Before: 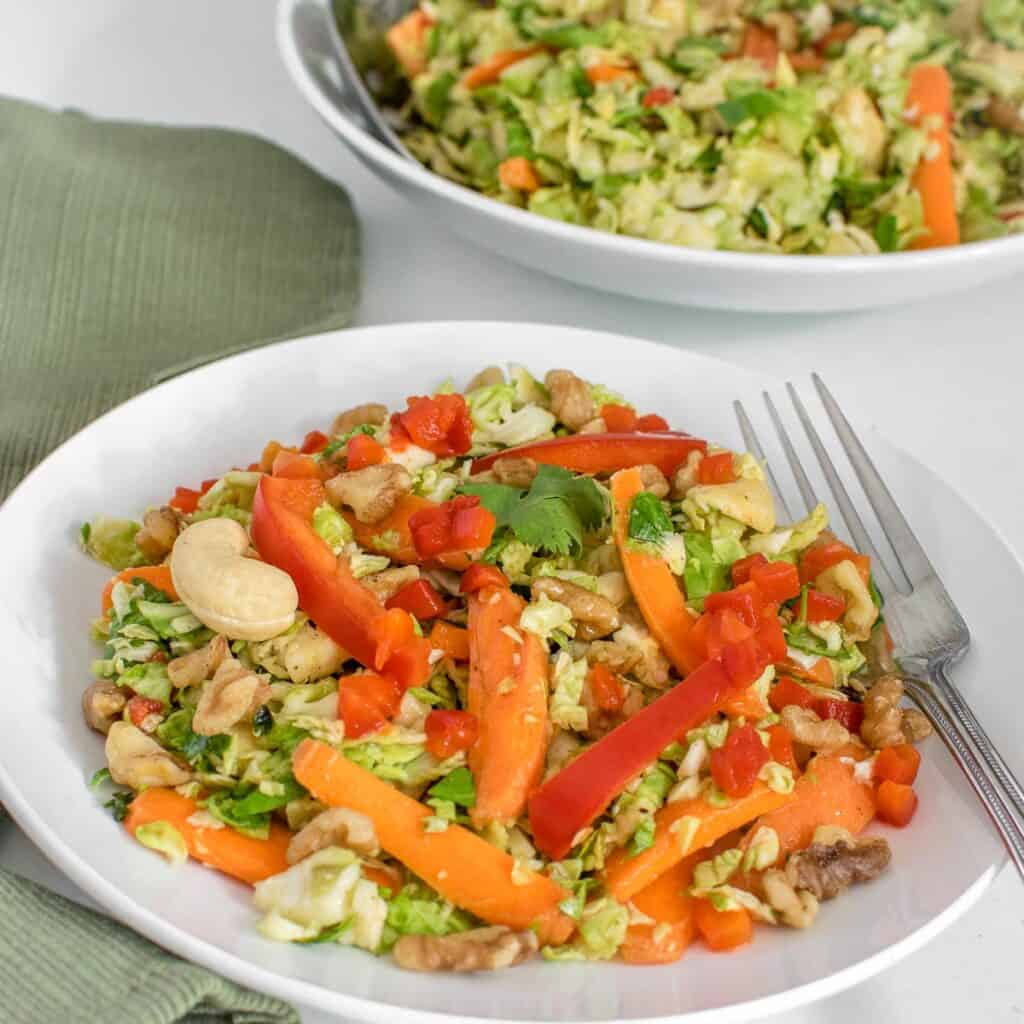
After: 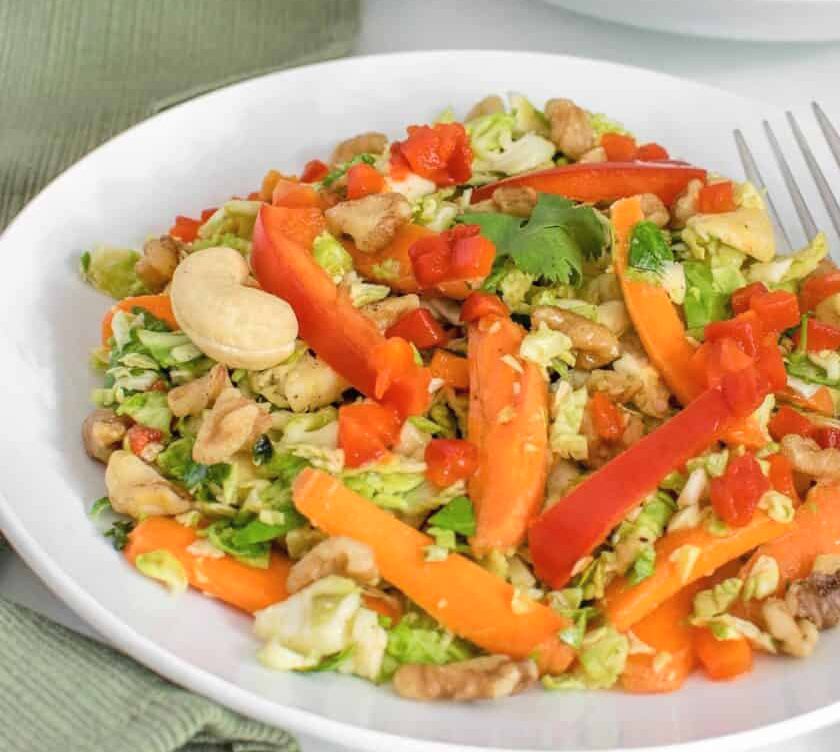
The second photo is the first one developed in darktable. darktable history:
contrast brightness saturation: contrast 0.05, brightness 0.06, saturation 0.01
crop: top 26.531%, right 17.959%
